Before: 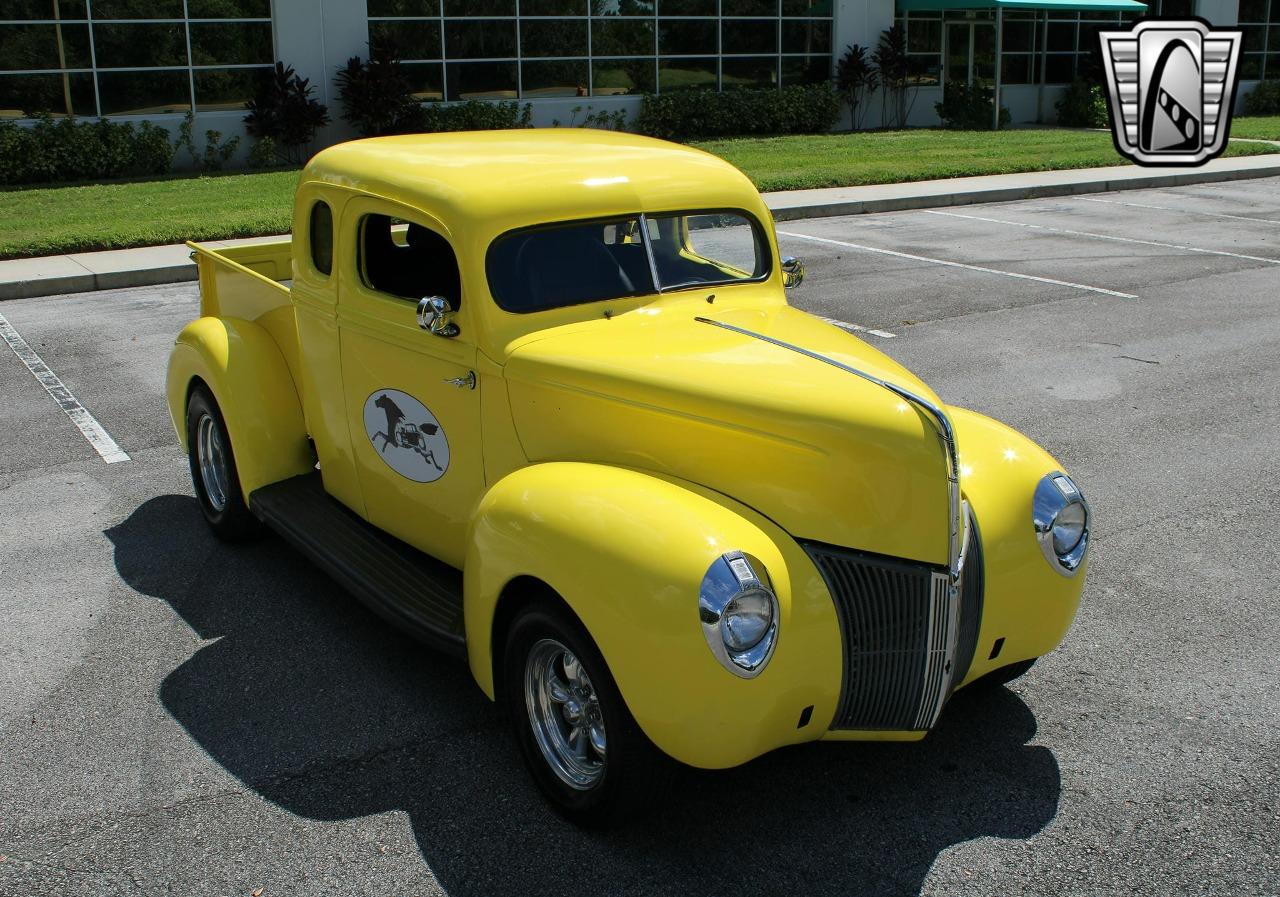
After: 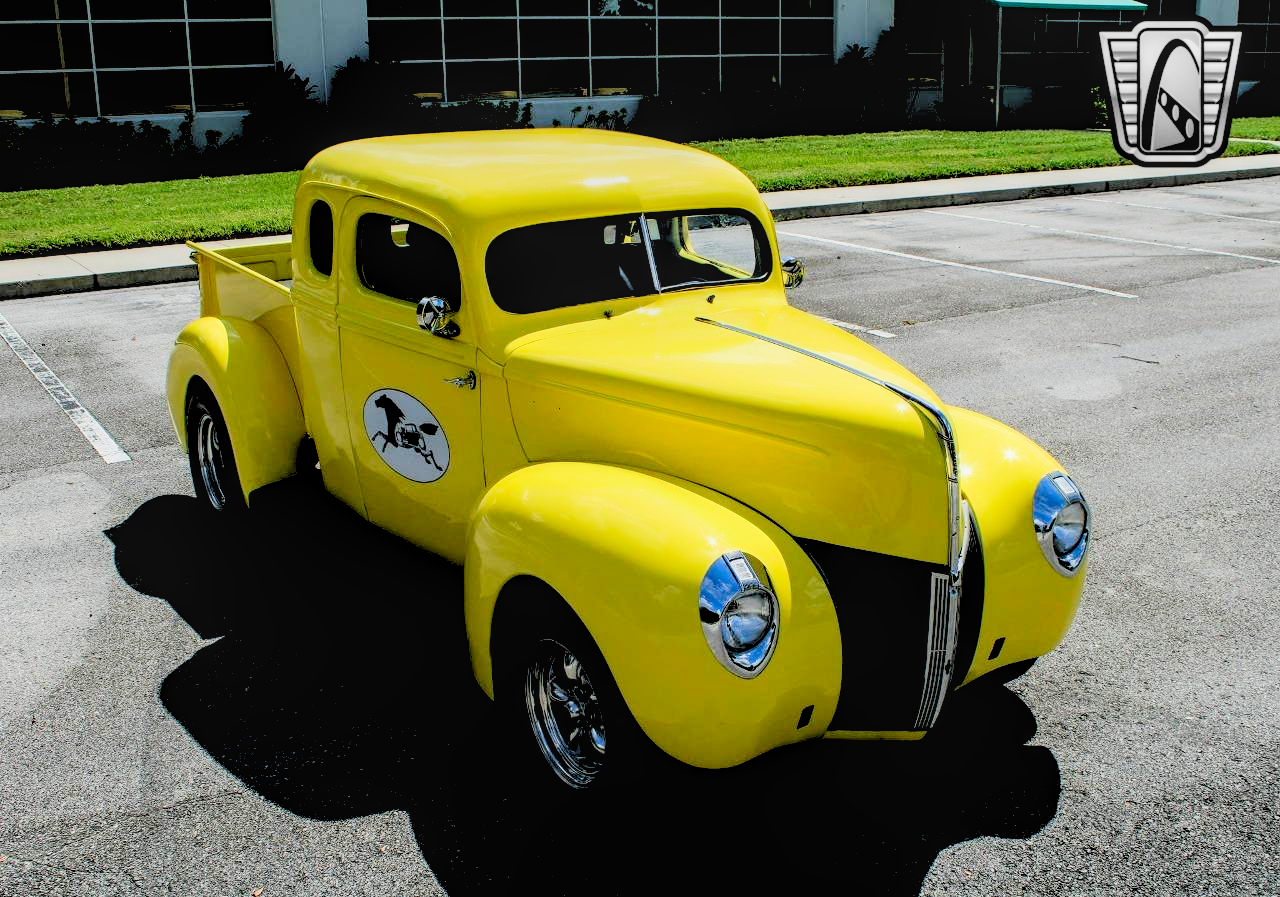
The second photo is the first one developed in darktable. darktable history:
contrast brightness saturation: contrast 0.07, brightness -0.126, saturation 0.06
local contrast: on, module defaults
tone equalizer: -8 EV -0.441 EV, -7 EV -0.386 EV, -6 EV -0.357 EV, -5 EV -0.196 EV, -3 EV 0.209 EV, -2 EV 0.321 EV, -1 EV 0.404 EV, +0 EV 0.429 EV, mask exposure compensation -0.509 EV
filmic rgb: black relative exposure -7.5 EV, white relative exposure 4.99 EV, hardness 3.34, contrast 1.298
levels: levels [0.072, 0.414, 0.976]
